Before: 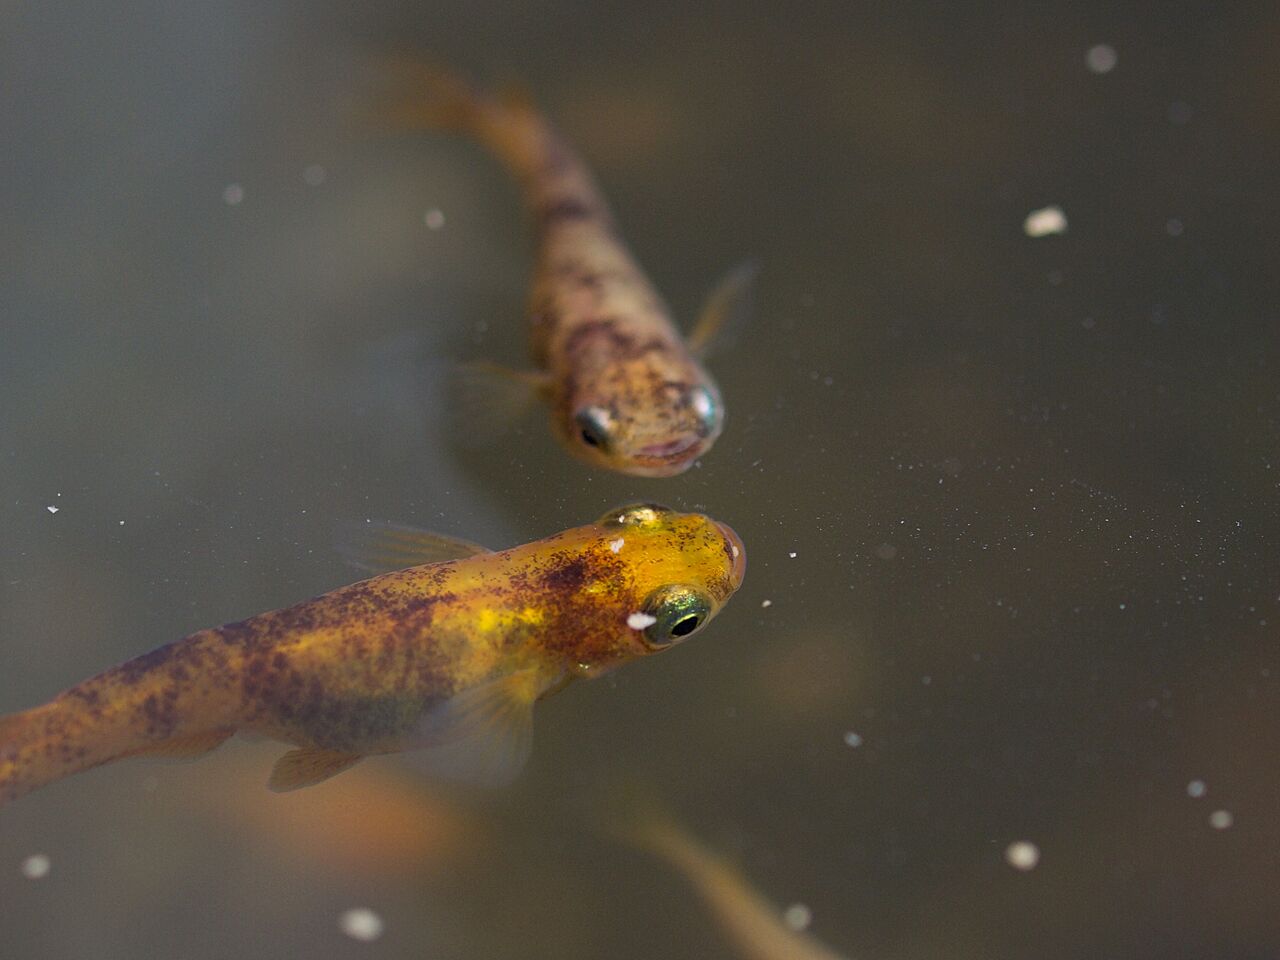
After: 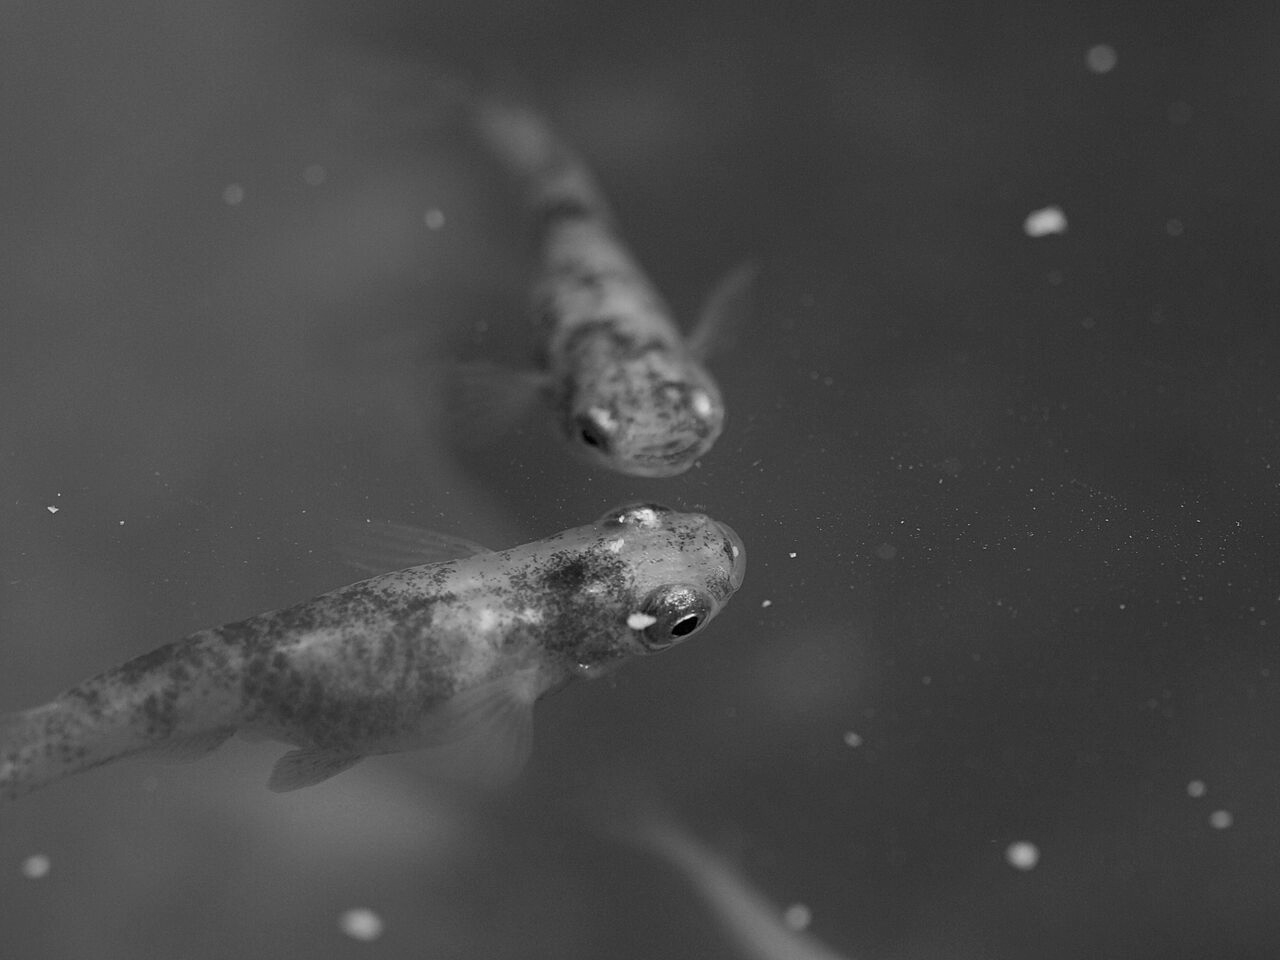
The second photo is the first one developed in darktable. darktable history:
monochrome: a 26.22, b 42.67, size 0.8
tone equalizer: on, module defaults
